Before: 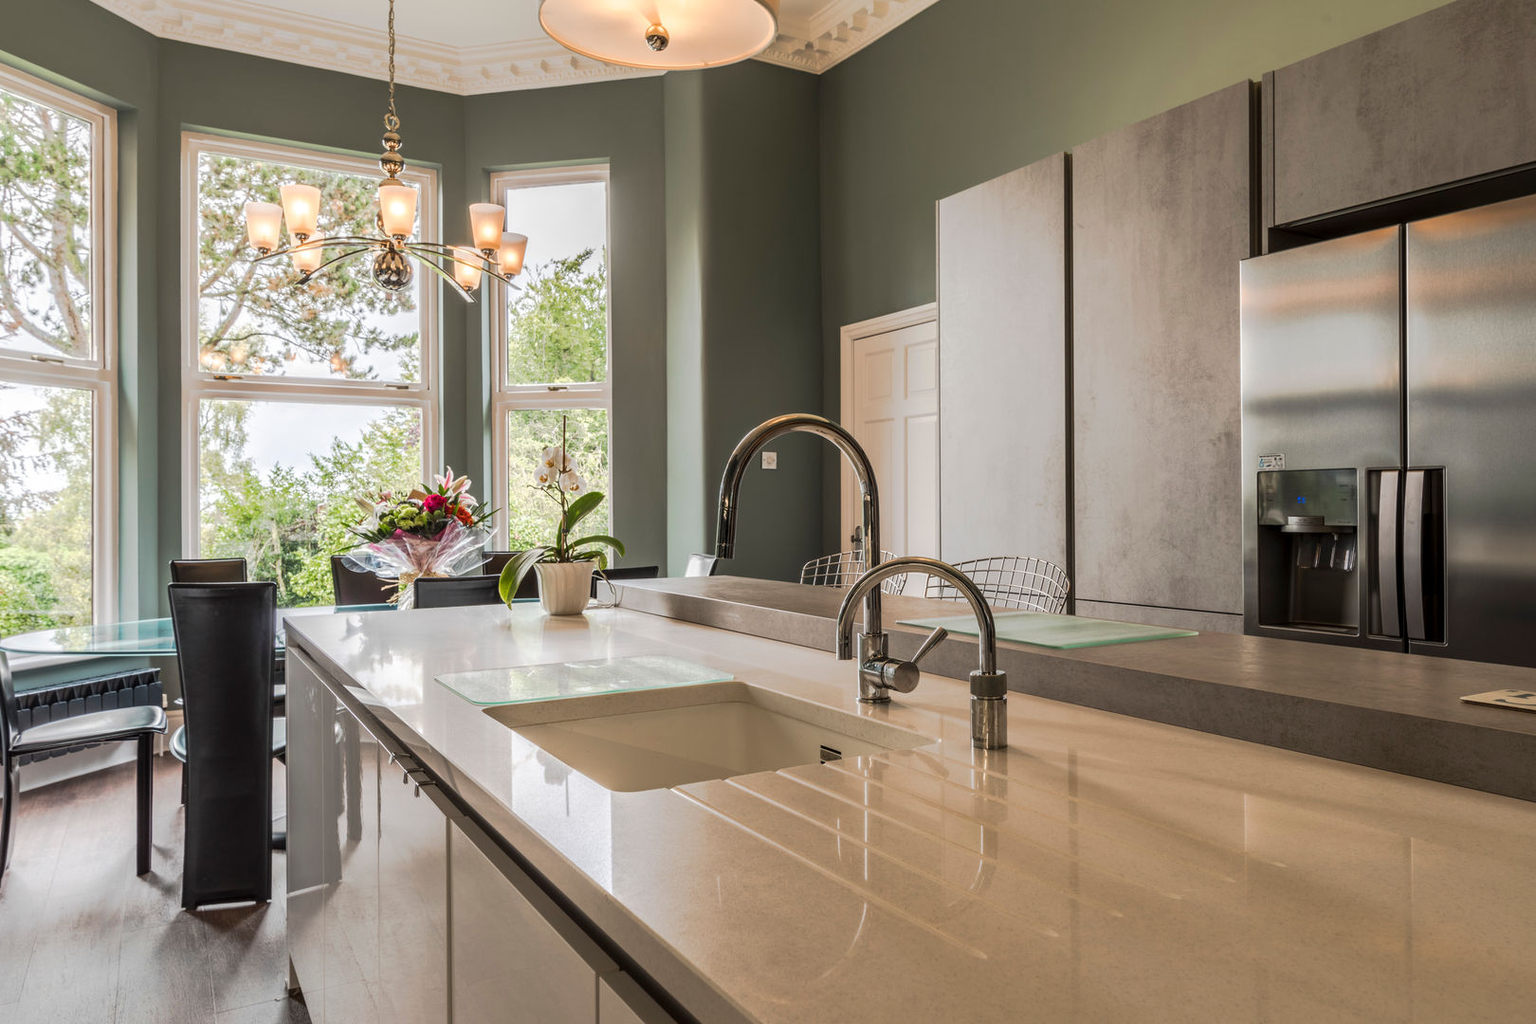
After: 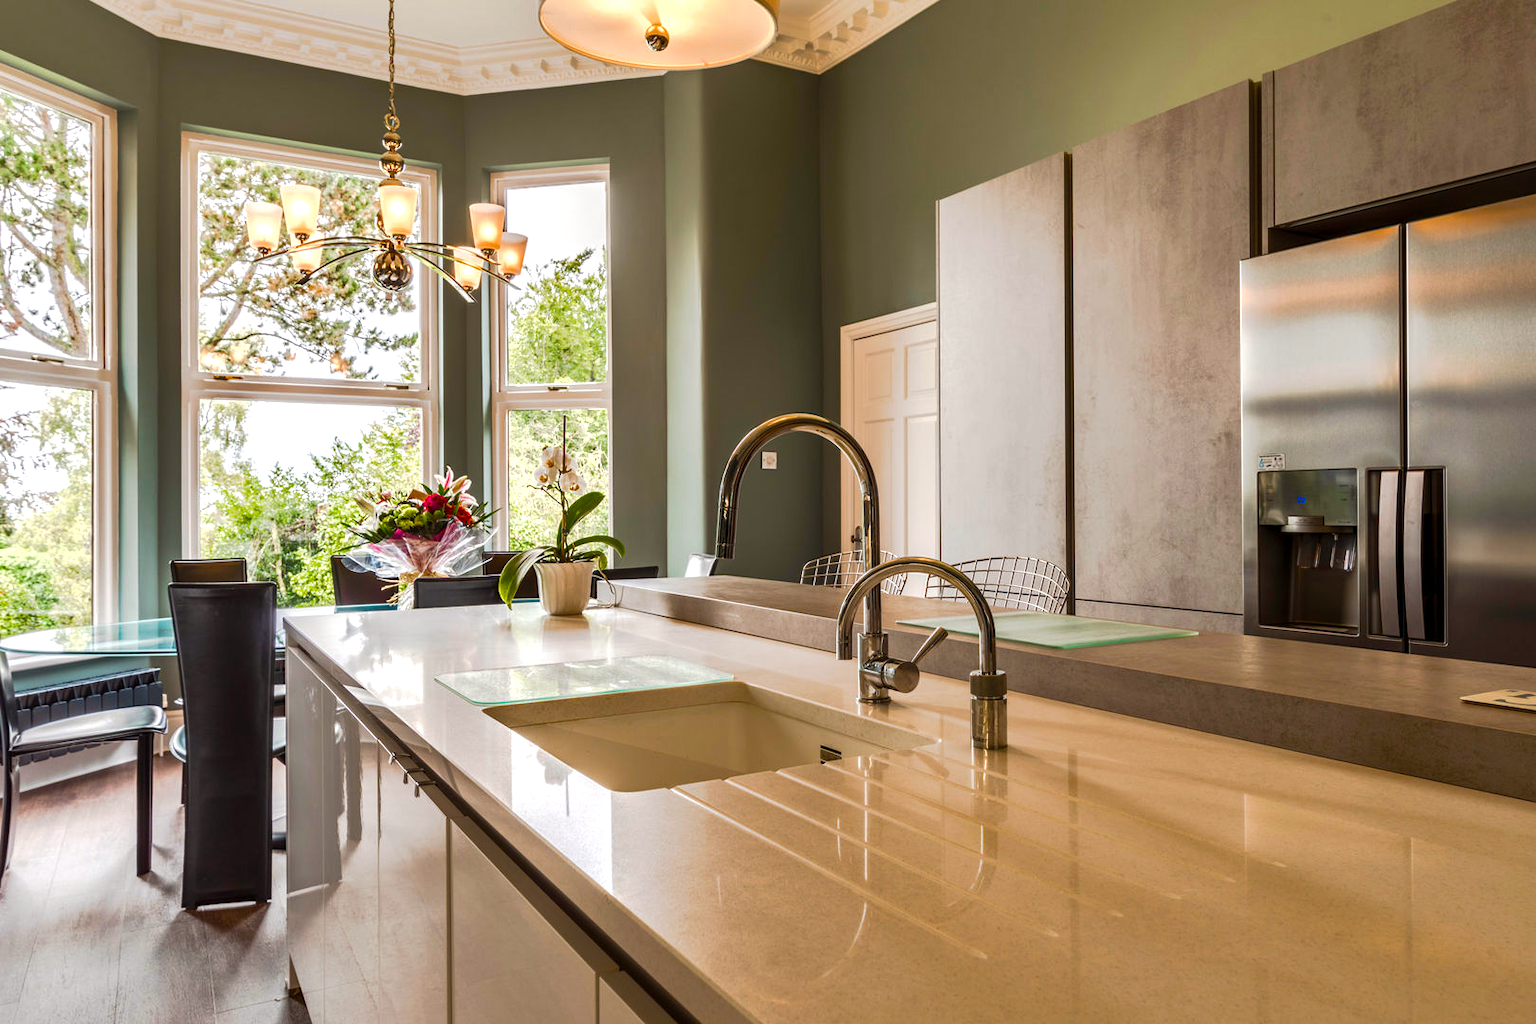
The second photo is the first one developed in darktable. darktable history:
color balance rgb: power › chroma 0.325%, power › hue 23.93°, linear chroma grading › shadows -8.077%, linear chroma grading › global chroma 9.861%, perceptual saturation grading › global saturation 20%, perceptual saturation grading › highlights -25.173%, perceptual saturation grading › shadows 49.489%, perceptual brilliance grading › highlights 9.595%, perceptual brilliance grading › mid-tones 5.435%, global vibrance 20%
shadows and highlights: low approximation 0.01, soften with gaussian
